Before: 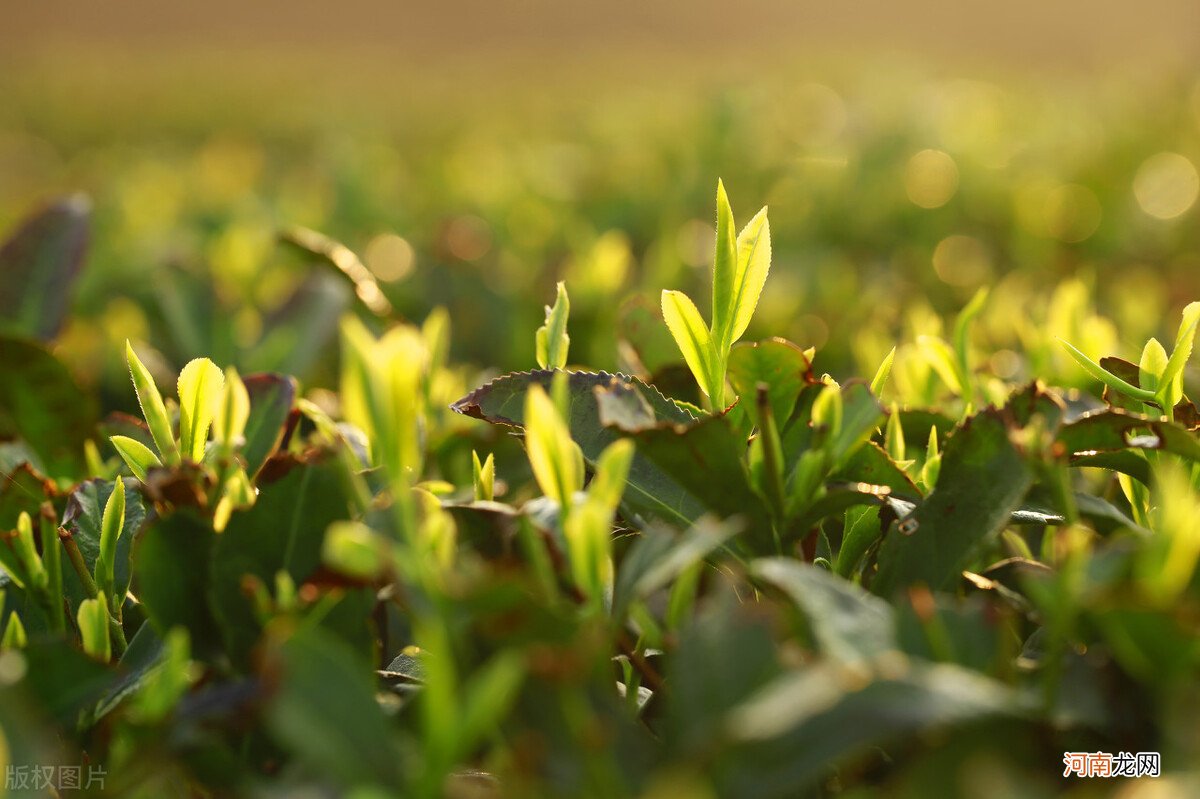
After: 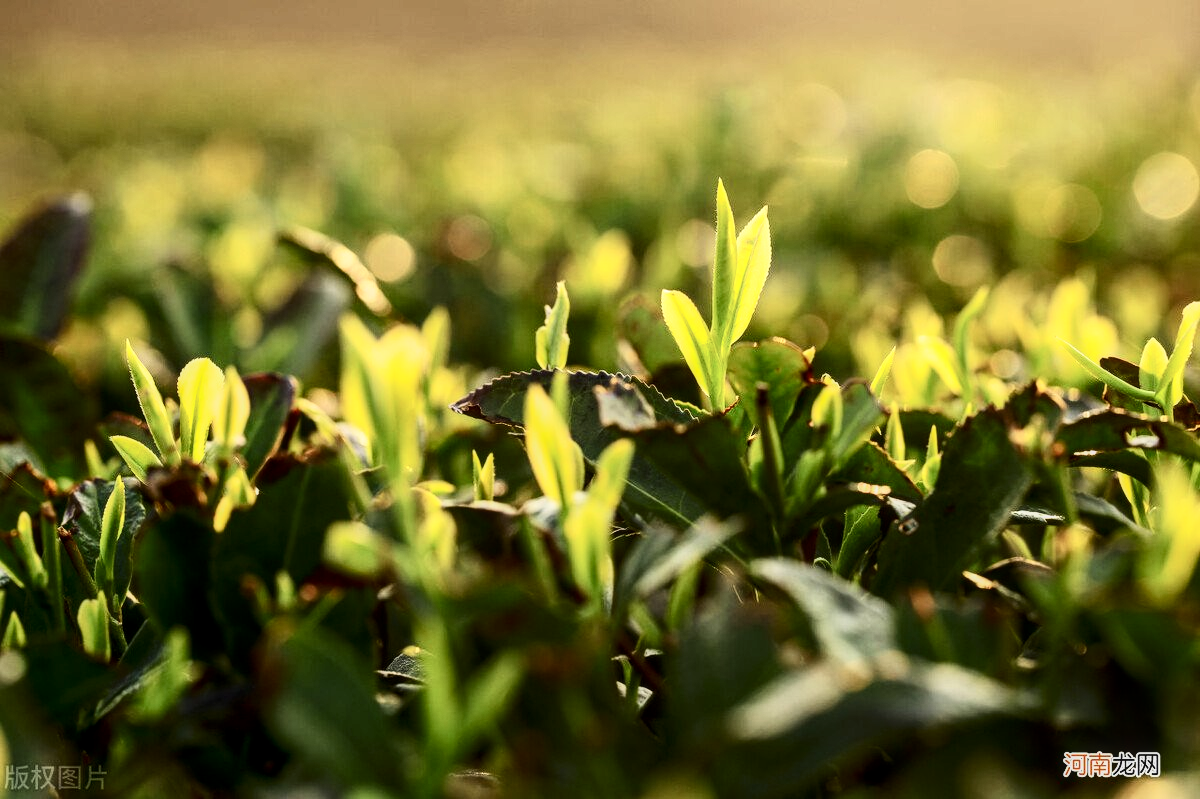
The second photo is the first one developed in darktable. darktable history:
filmic rgb: black relative exposure -8.07 EV, white relative exposure 3 EV, hardness 5.35, contrast 1.25
contrast brightness saturation: contrast 0.28
local contrast: on, module defaults
